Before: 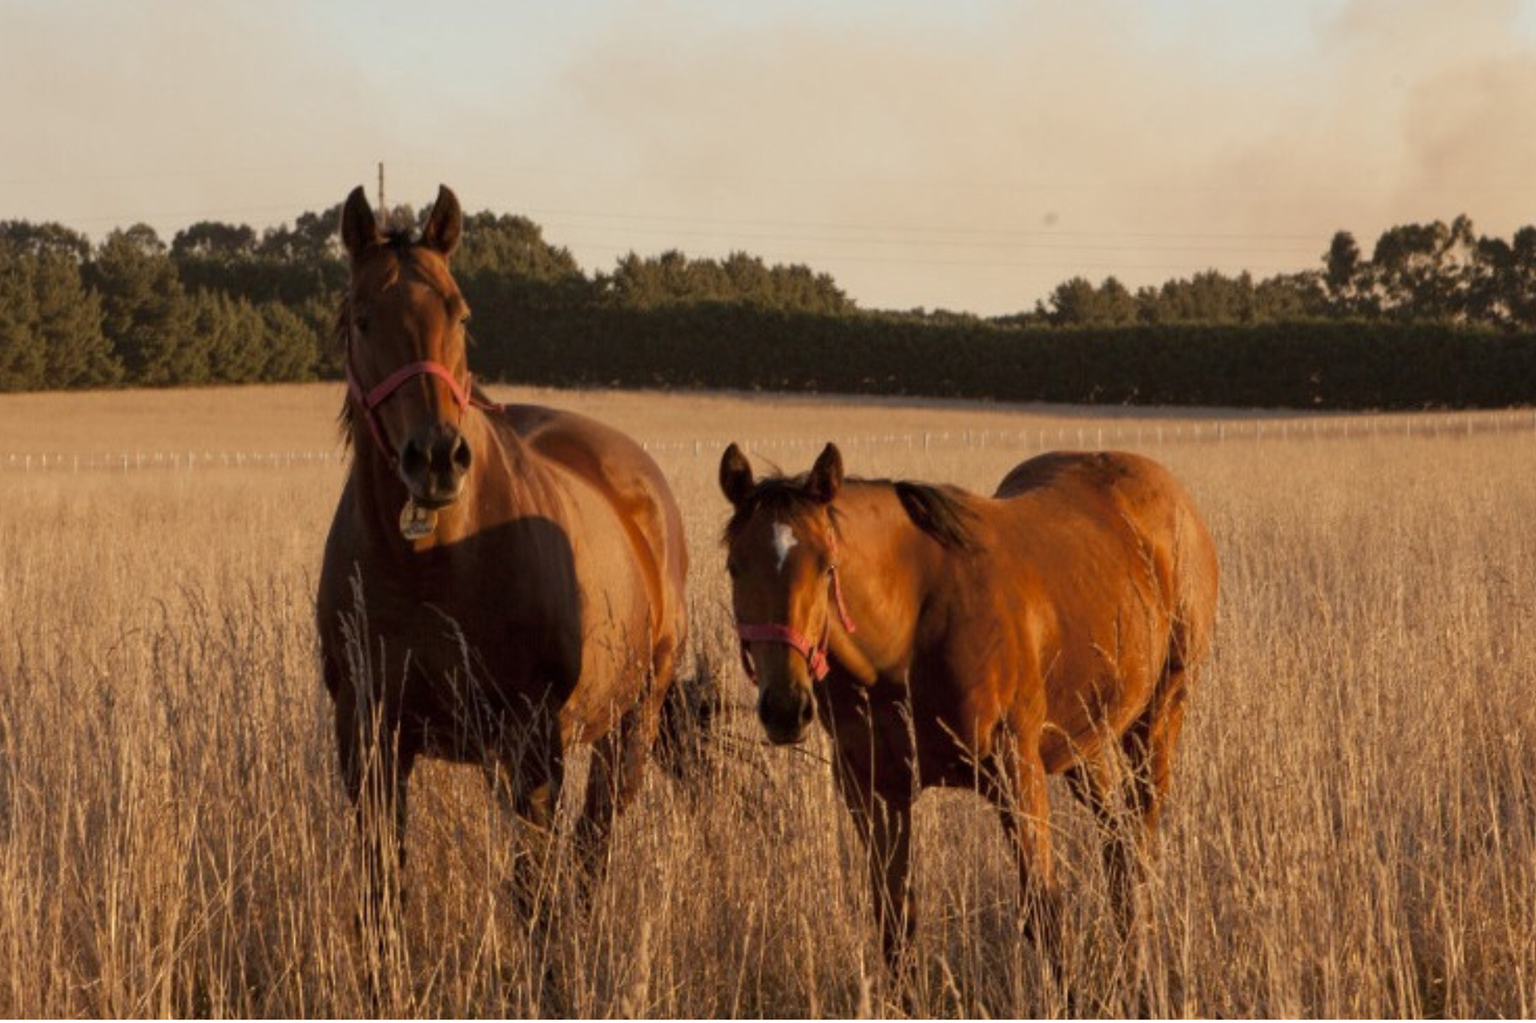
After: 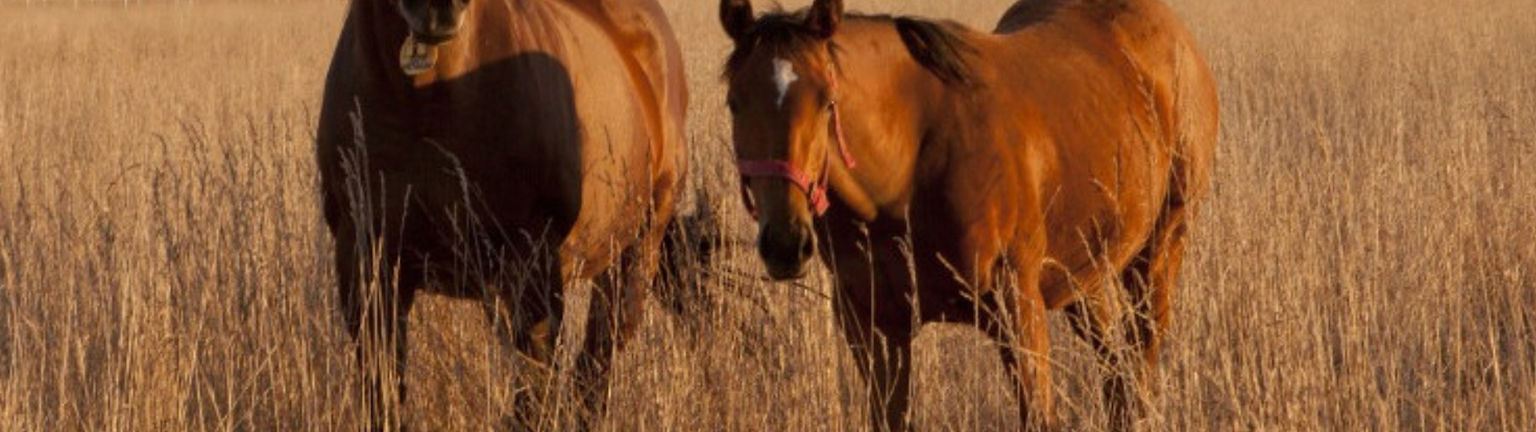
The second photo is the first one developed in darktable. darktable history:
crop: top 45.451%, bottom 12.203%
